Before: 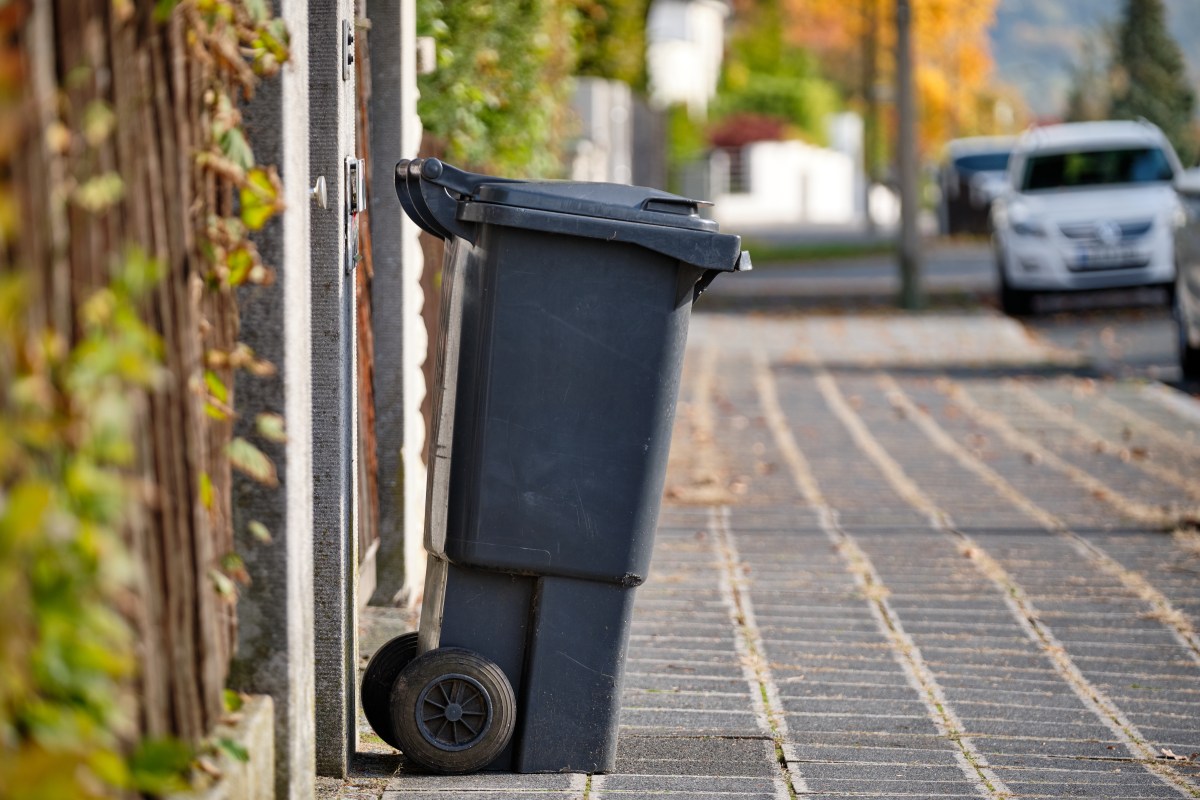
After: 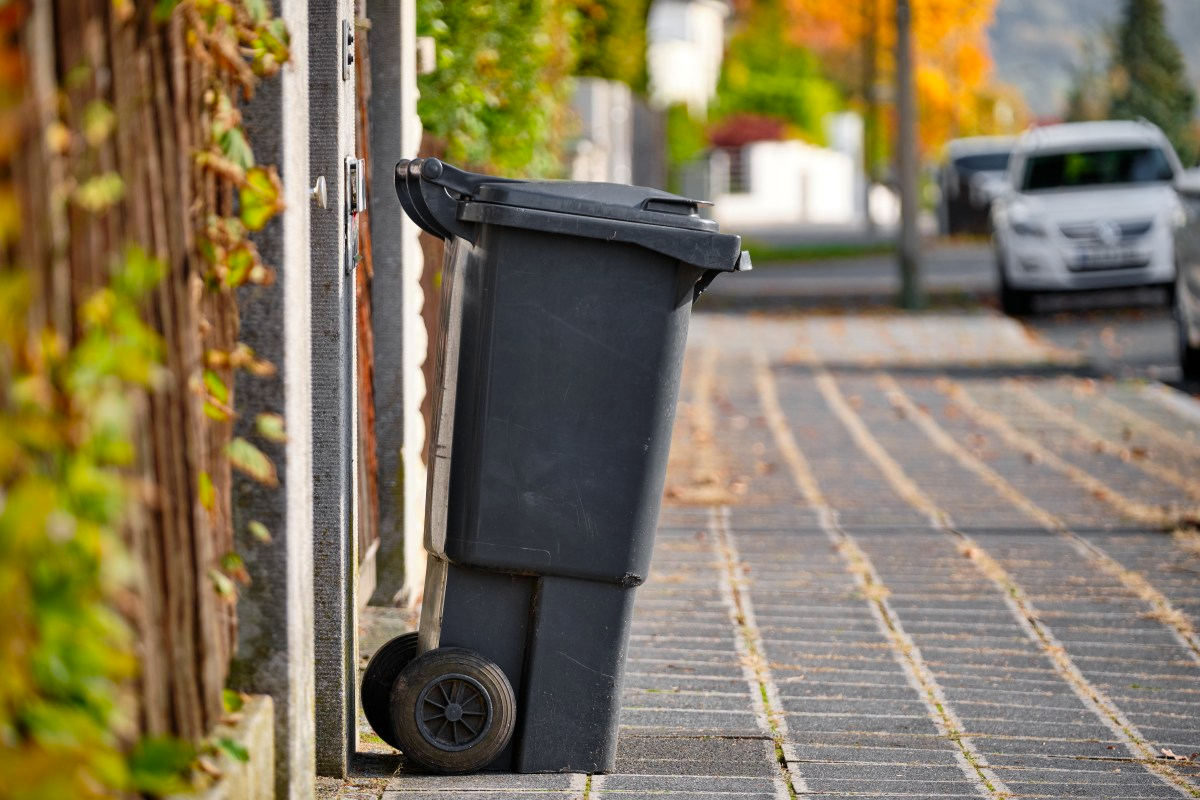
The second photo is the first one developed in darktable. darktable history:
color zones: curves: ch1 [(0.25, 0.61) (0.75, 0.248)]
contrast brightness saturation: contrast 0.04, saturation 0.16
